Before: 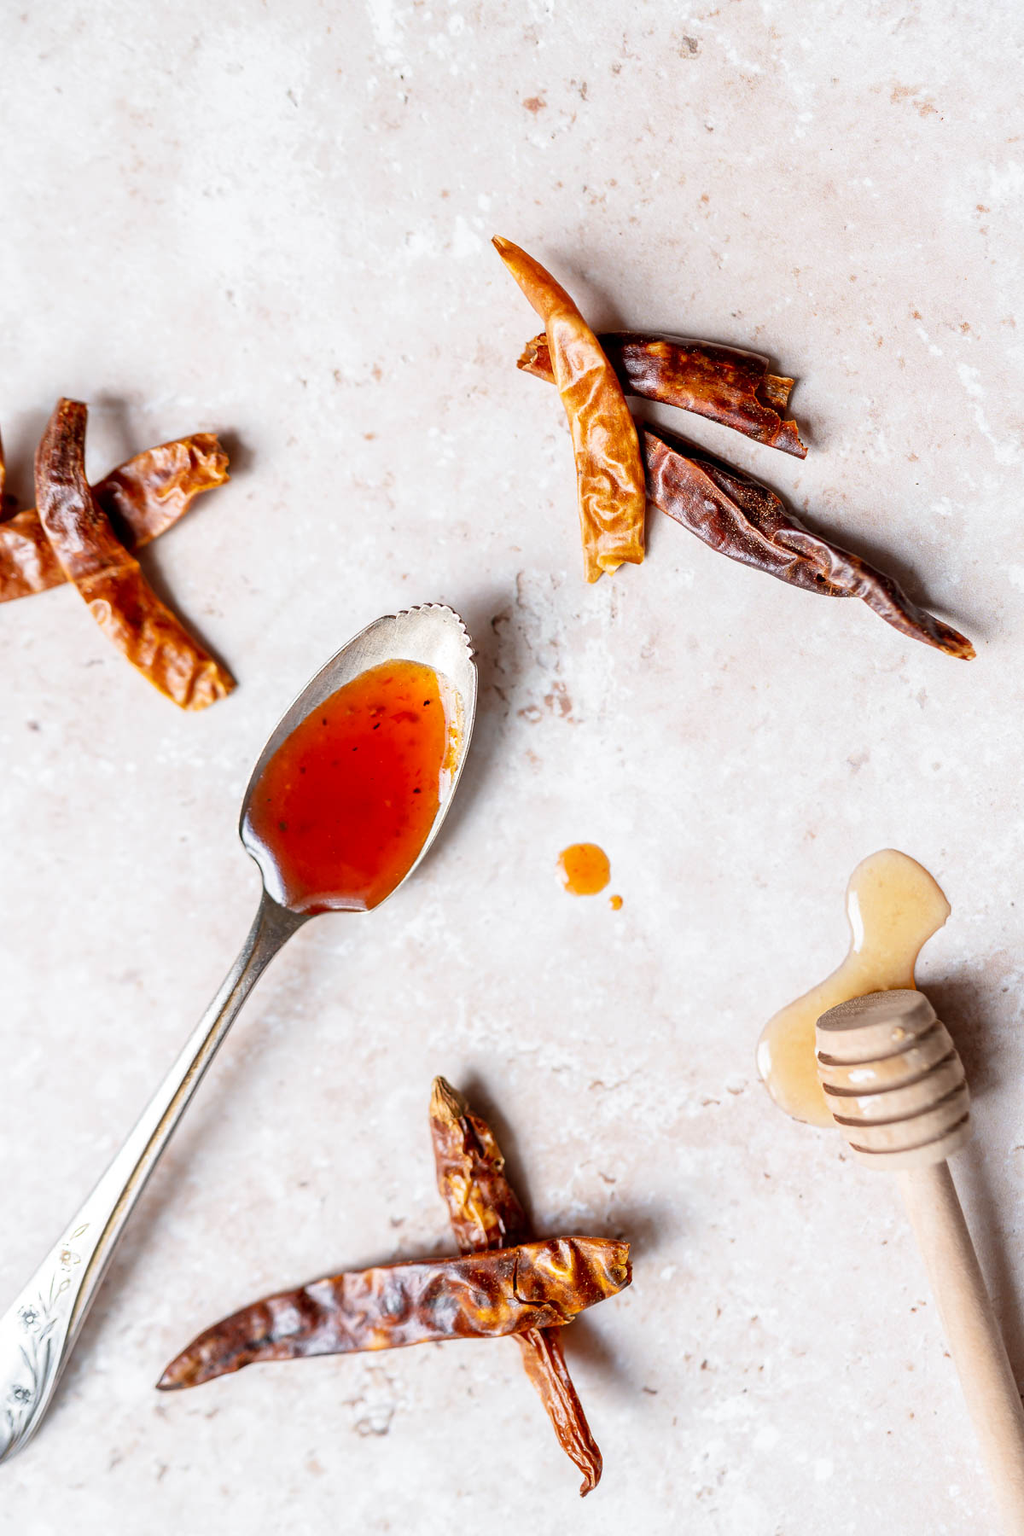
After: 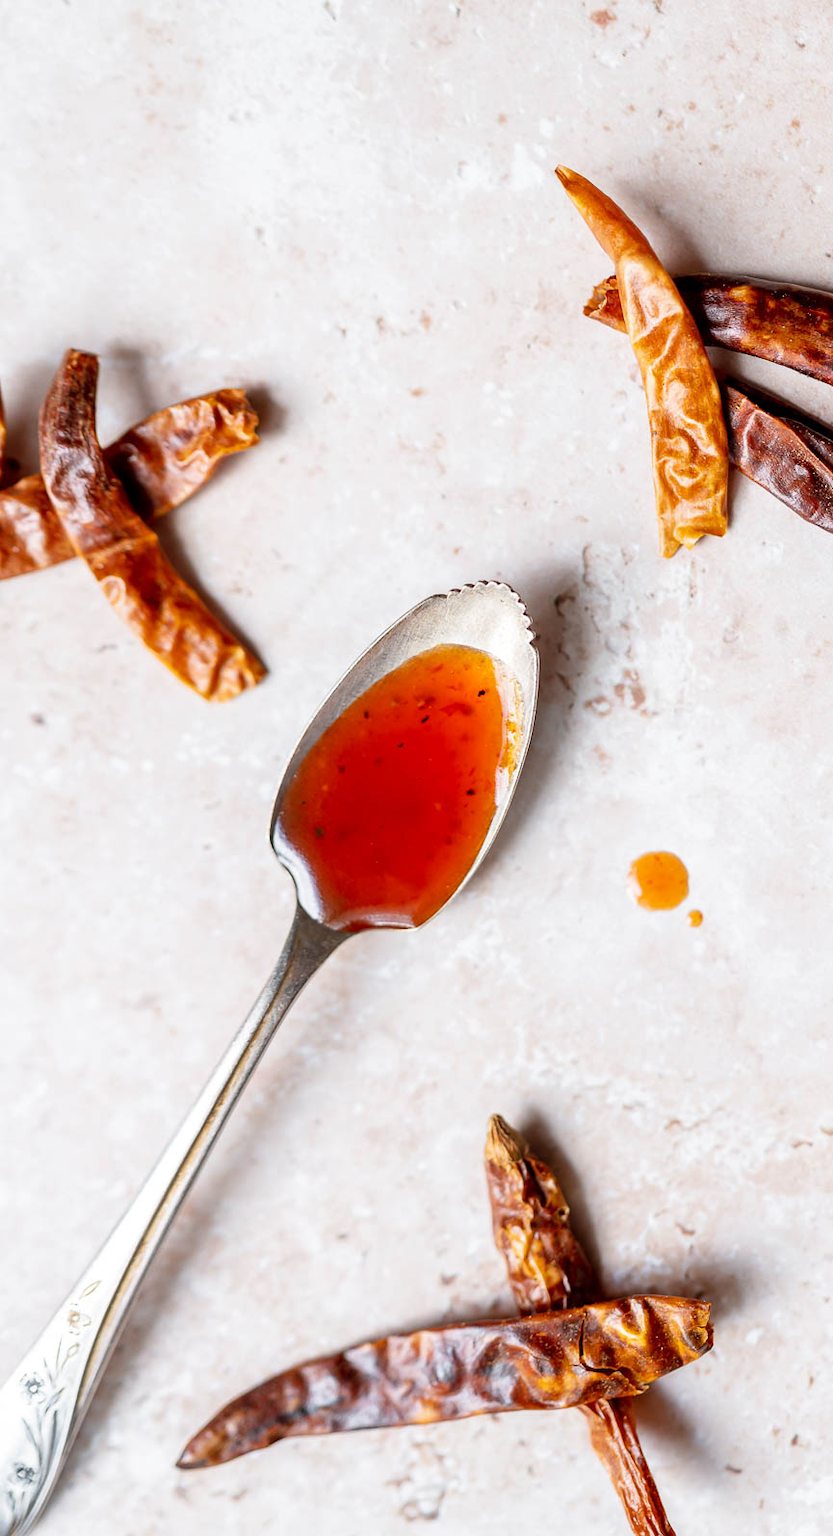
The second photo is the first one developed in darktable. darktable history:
crop: top 5.797%, right 27.907%, bottom 5.57%
